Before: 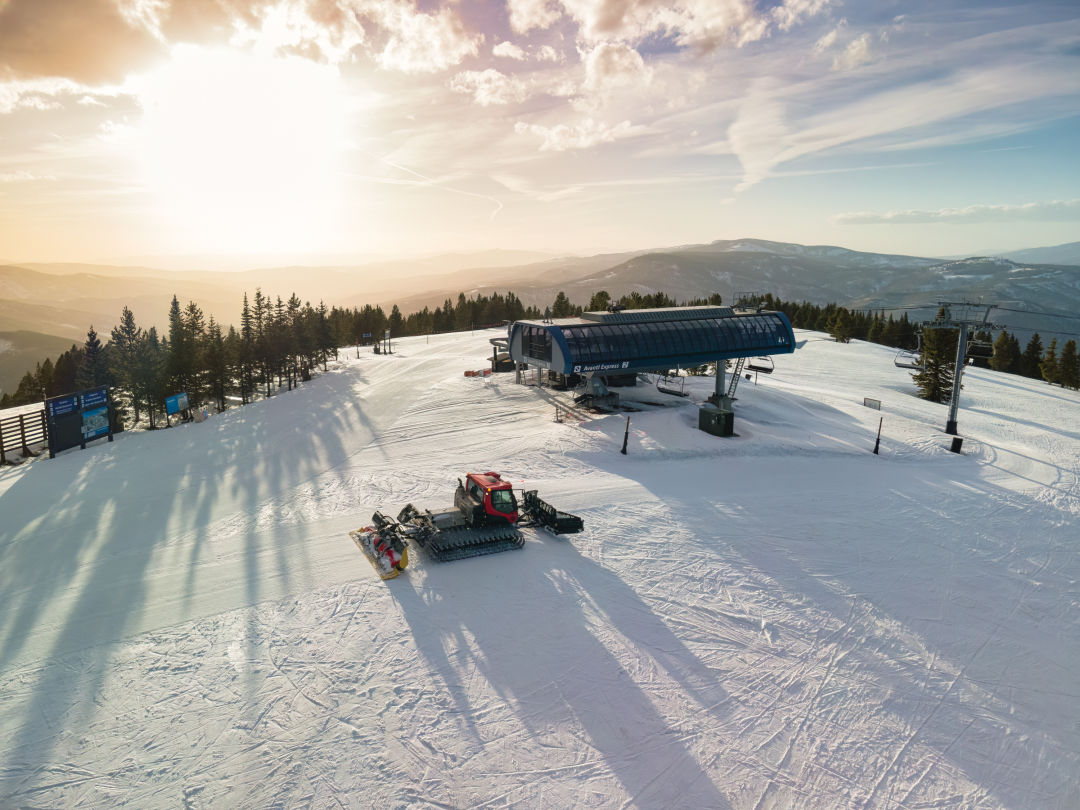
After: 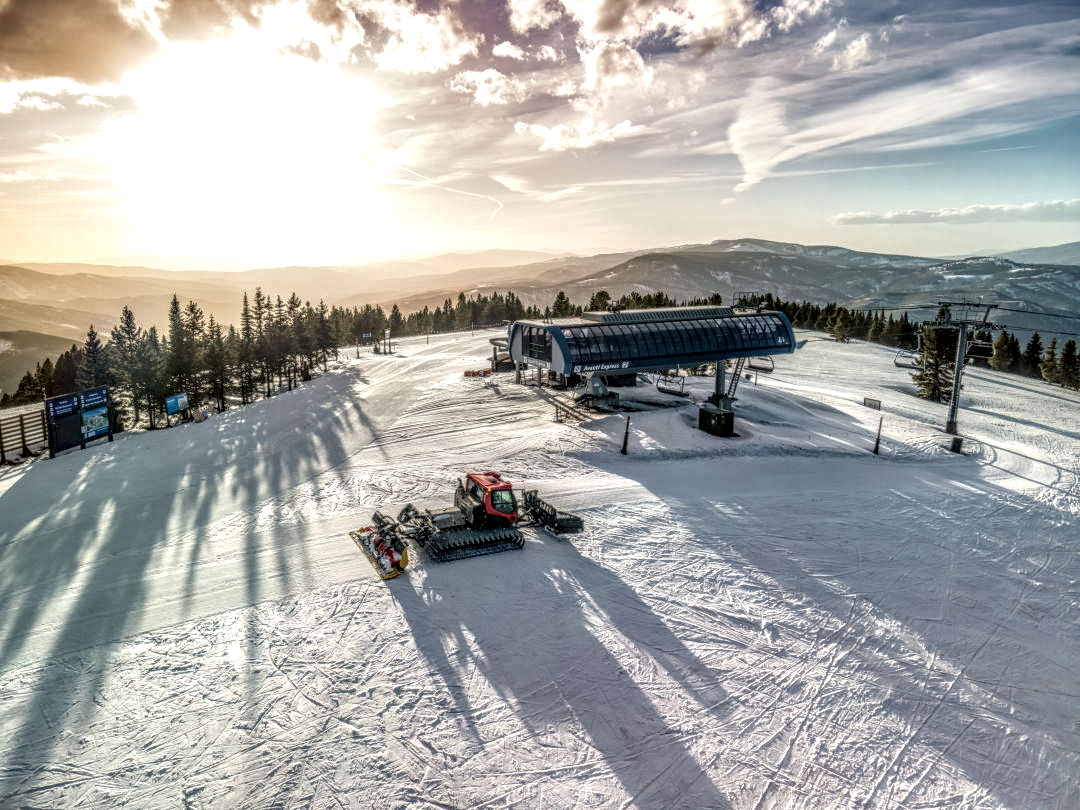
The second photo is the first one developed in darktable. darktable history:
local contrast: highlights 3%, shadows 5%, detail 299%, midtone range 0.301
